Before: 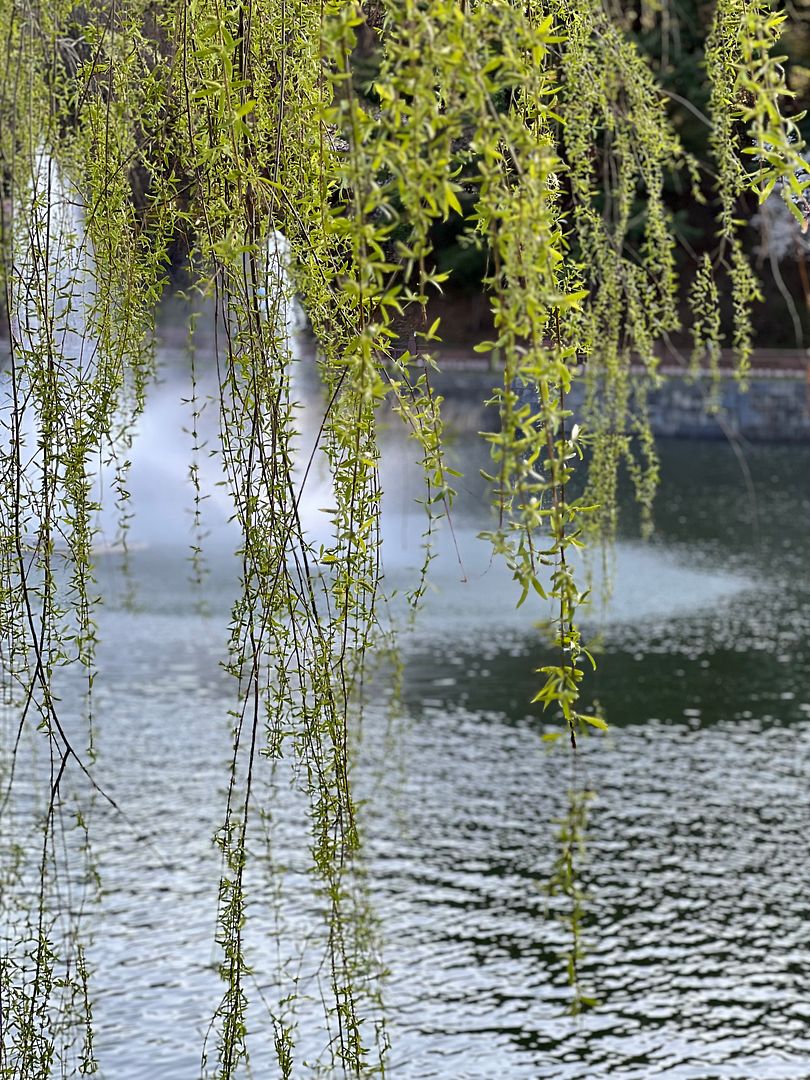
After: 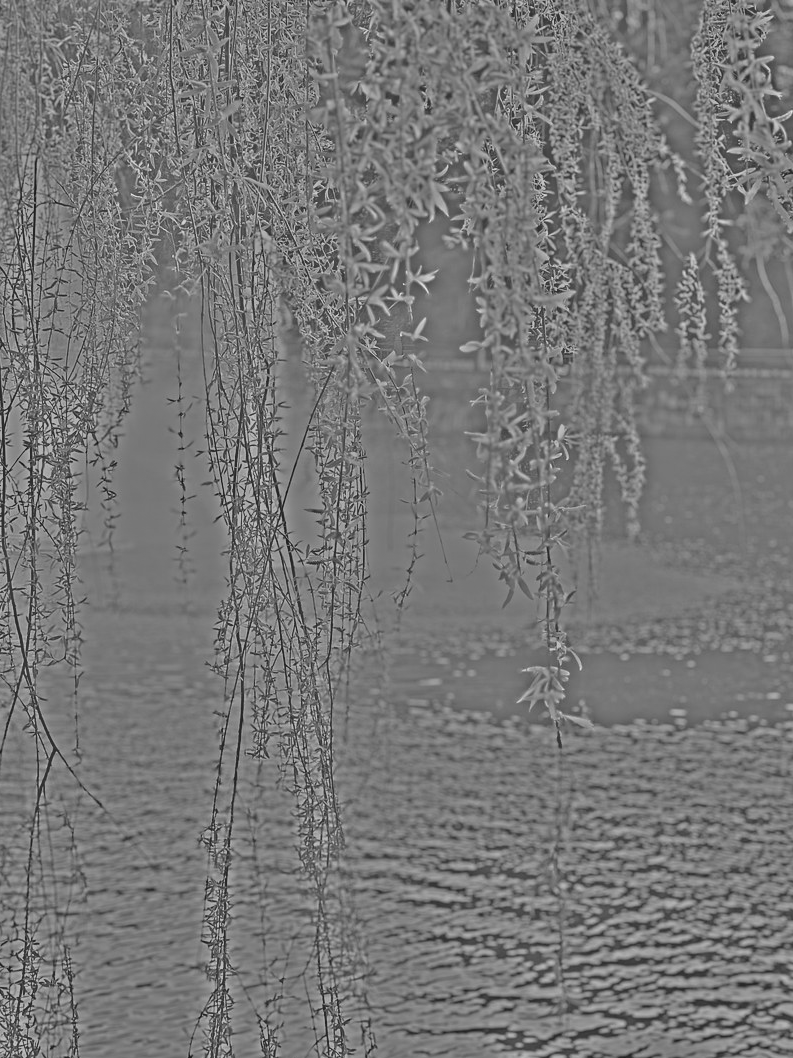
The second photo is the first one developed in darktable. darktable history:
crop: left 1.743%, right 0.268%, bottom 2.011%
highpass: sharpness 25.84%, contrast boost 14.94%
